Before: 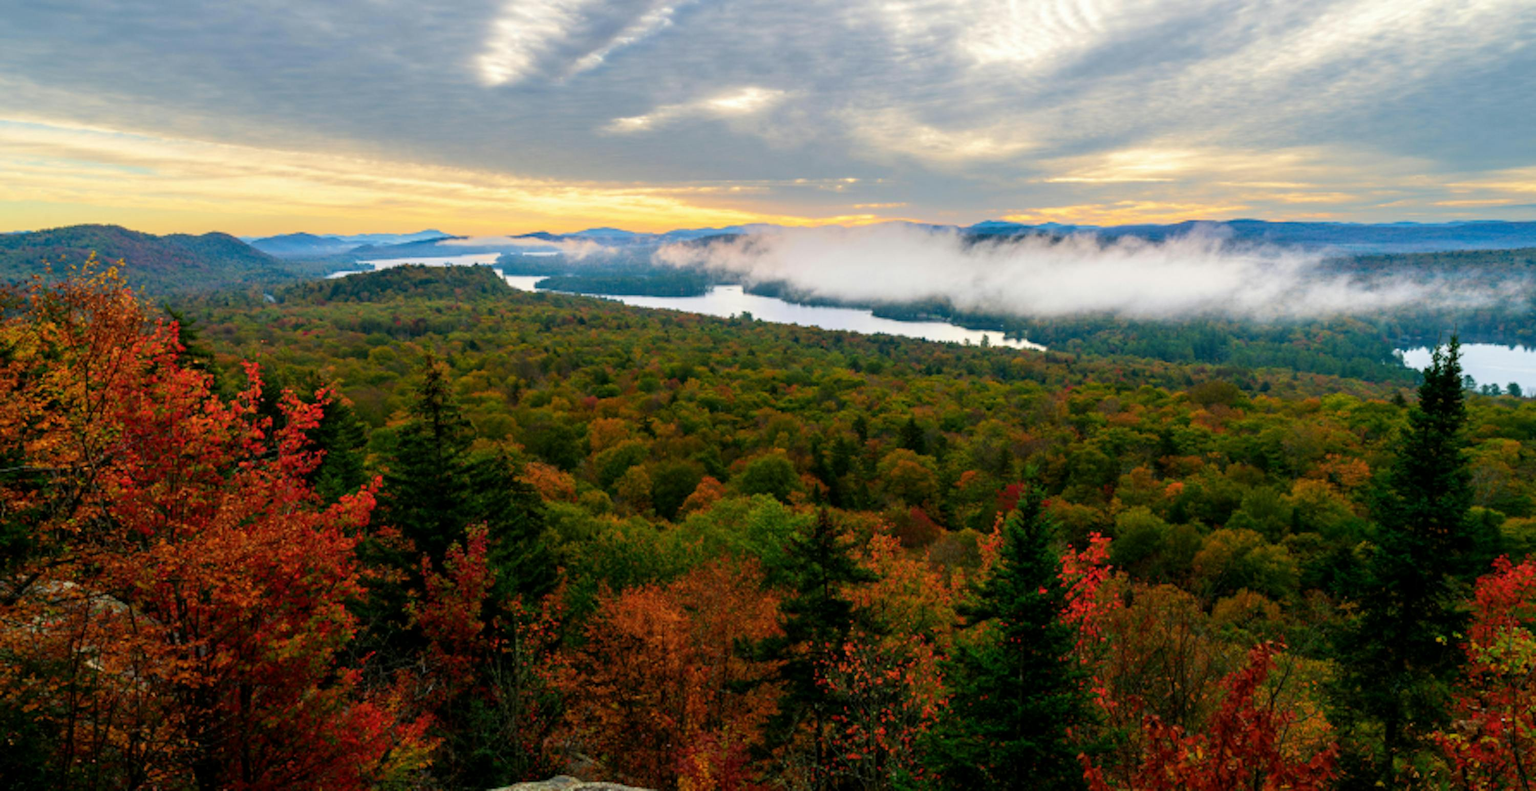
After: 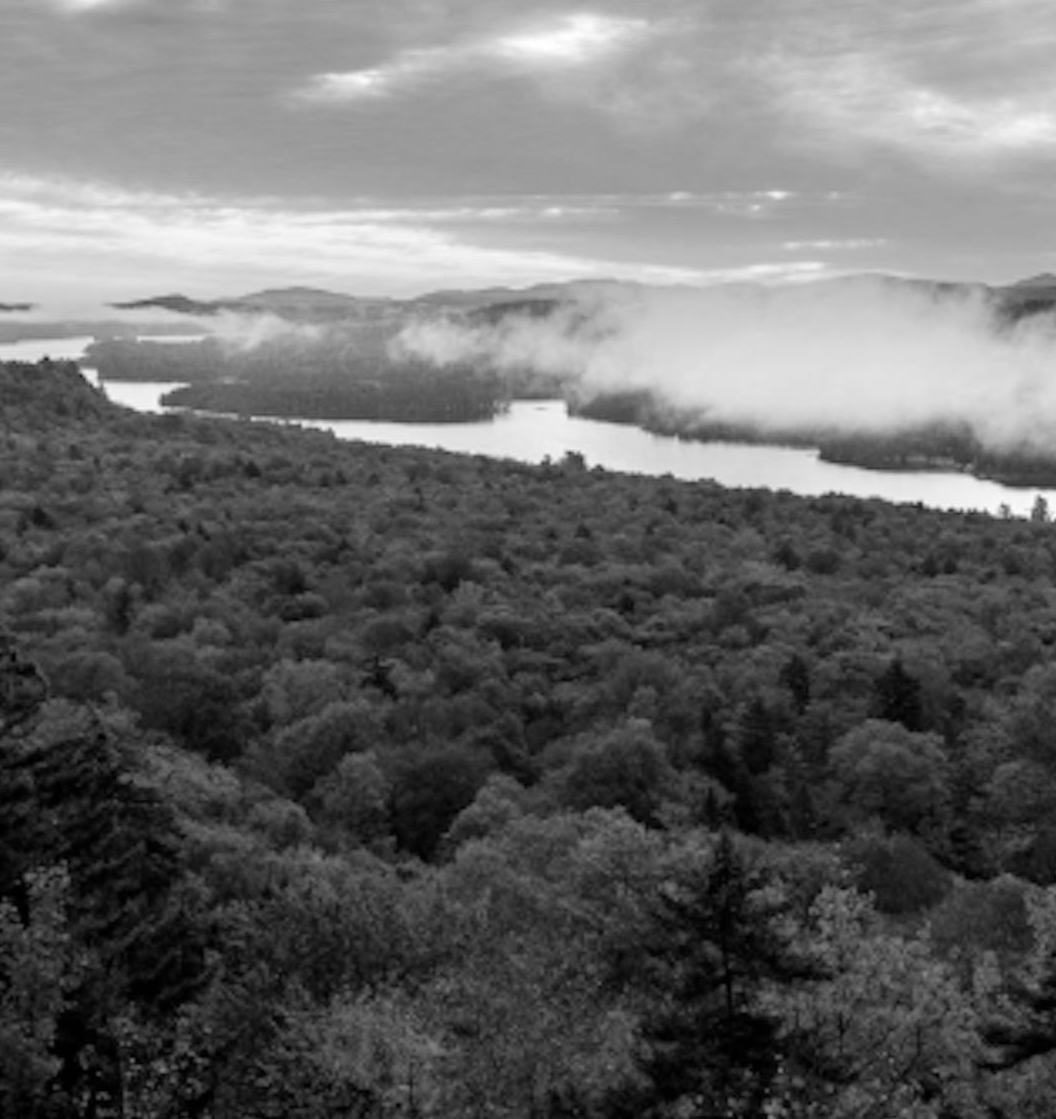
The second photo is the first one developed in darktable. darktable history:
monochrome: size 3.1
crop and rotate: left 29.476%, top 10.214%, right 35.32%, bottom 17.333%
